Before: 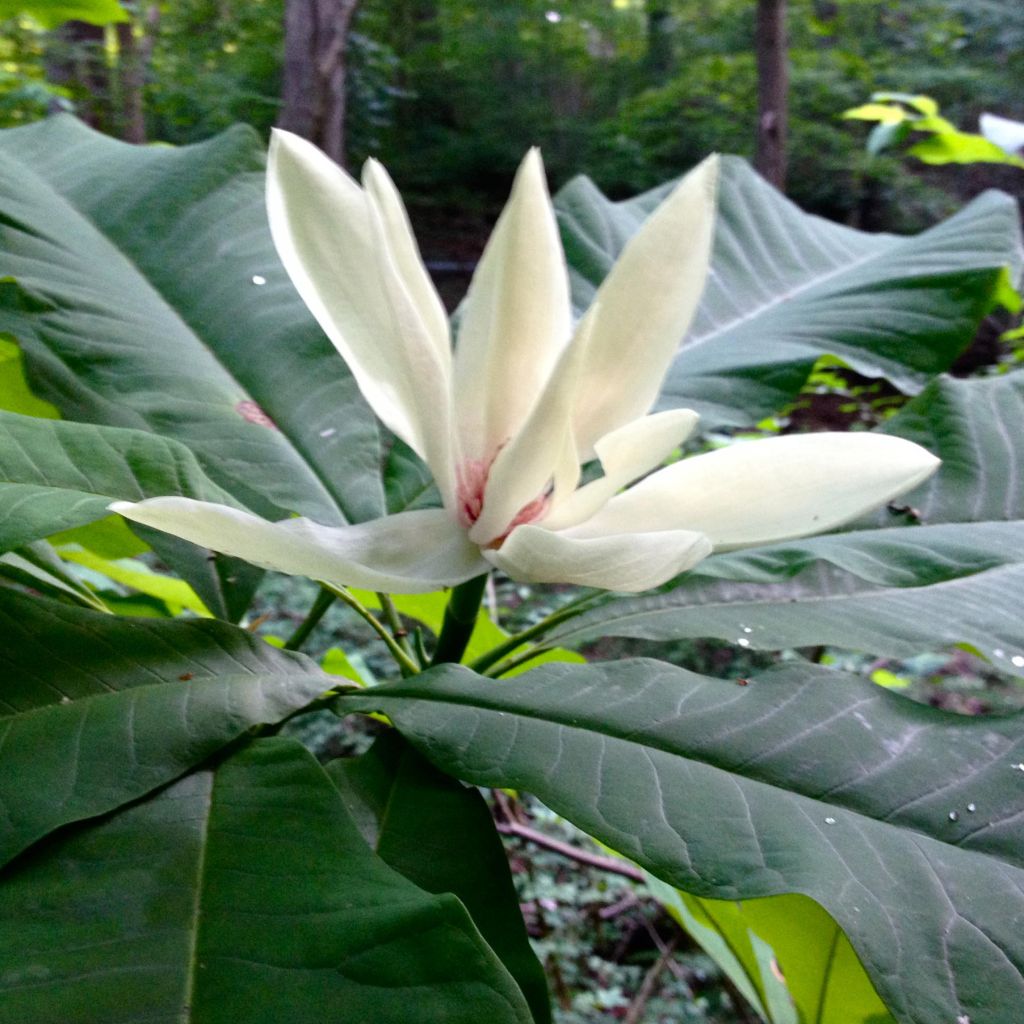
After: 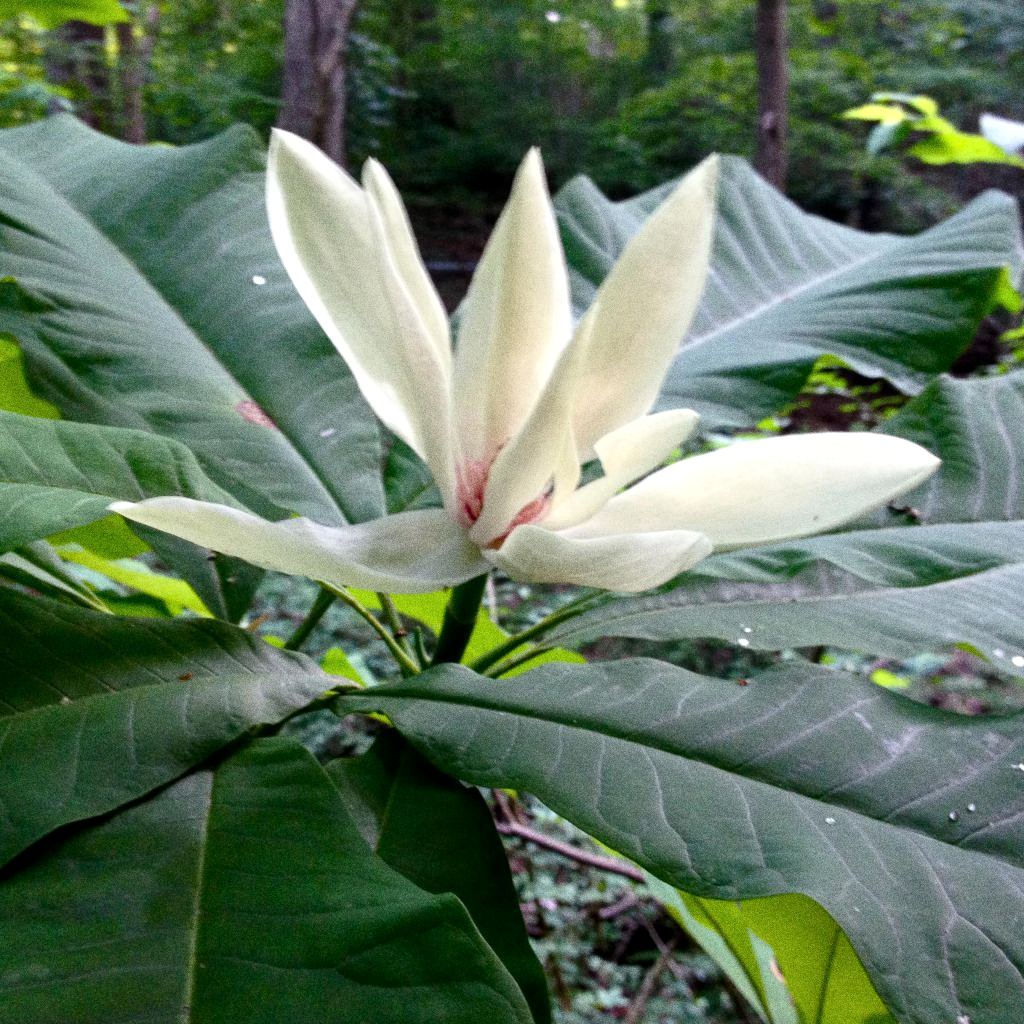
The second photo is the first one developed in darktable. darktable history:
grain: coarseness 0.09 ISO, strength 40%
local contrast: highlights 100%, shadows 100%, detail 120%, midtone range 0.2
